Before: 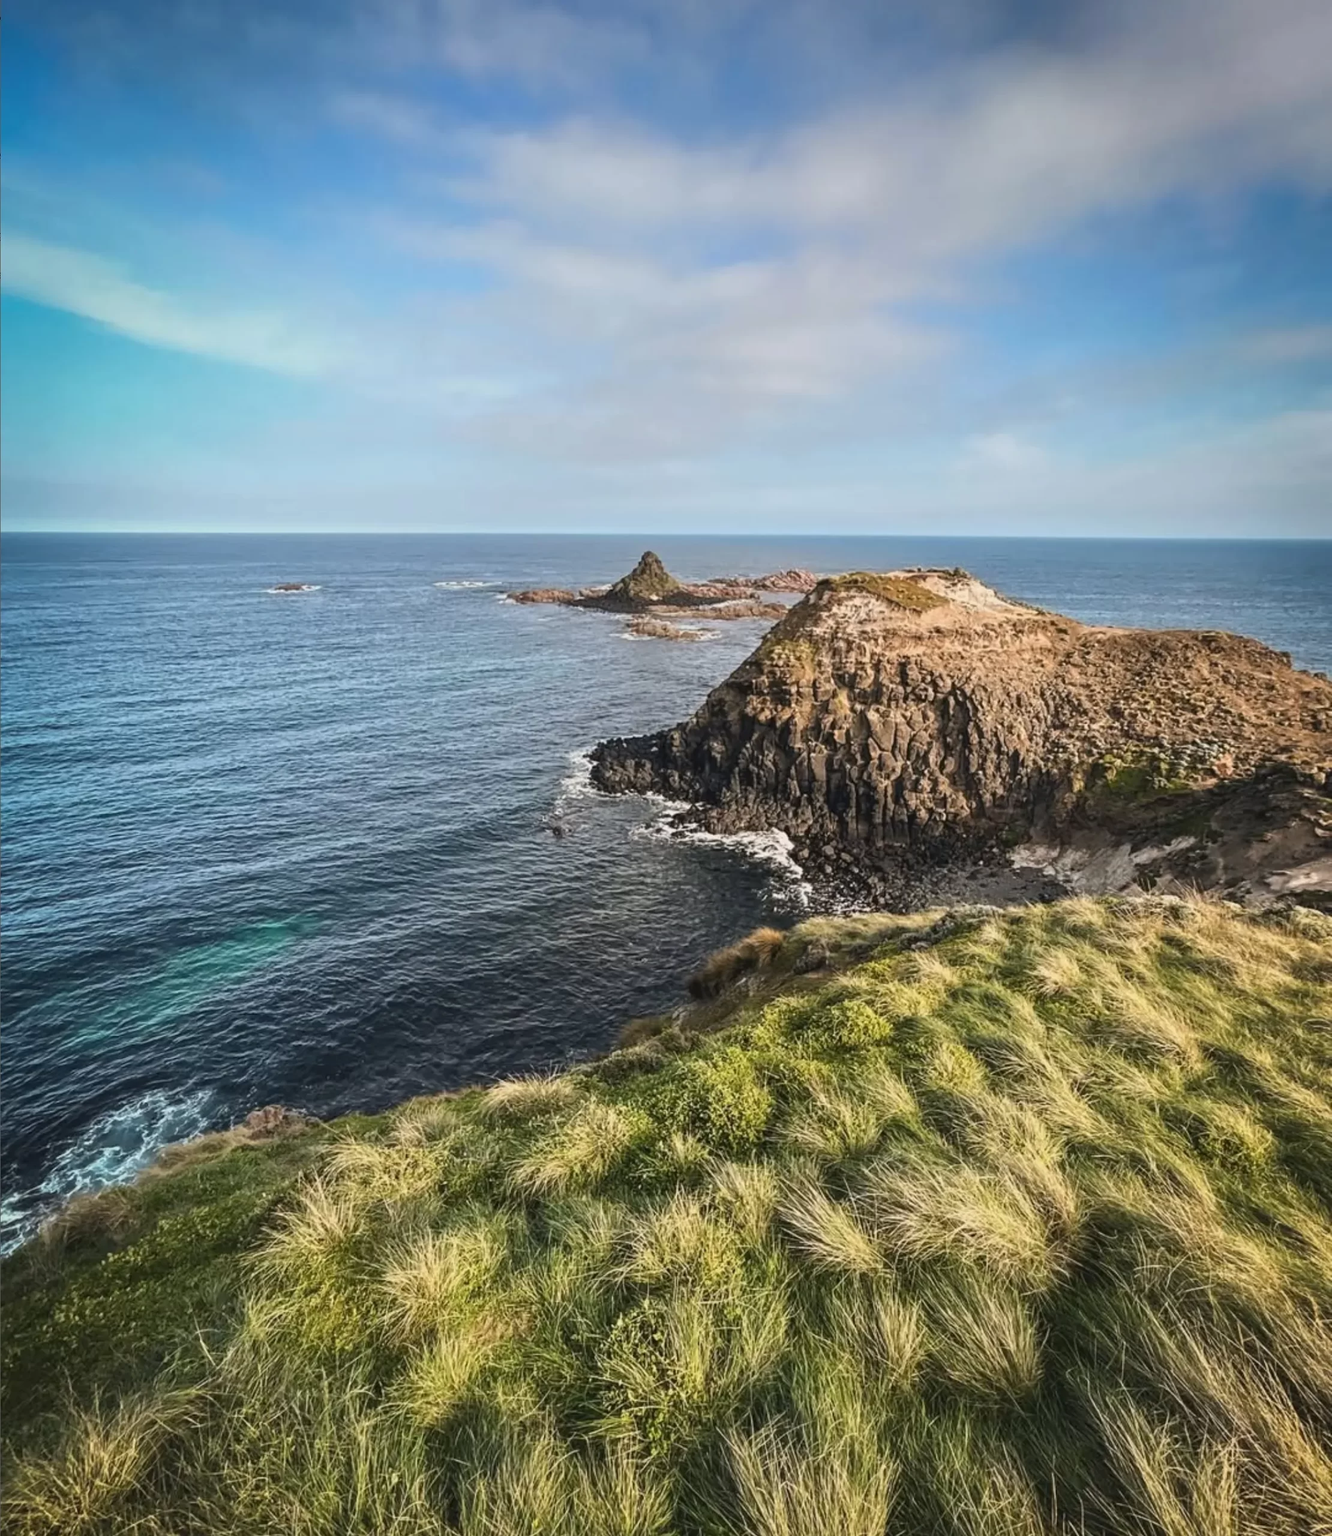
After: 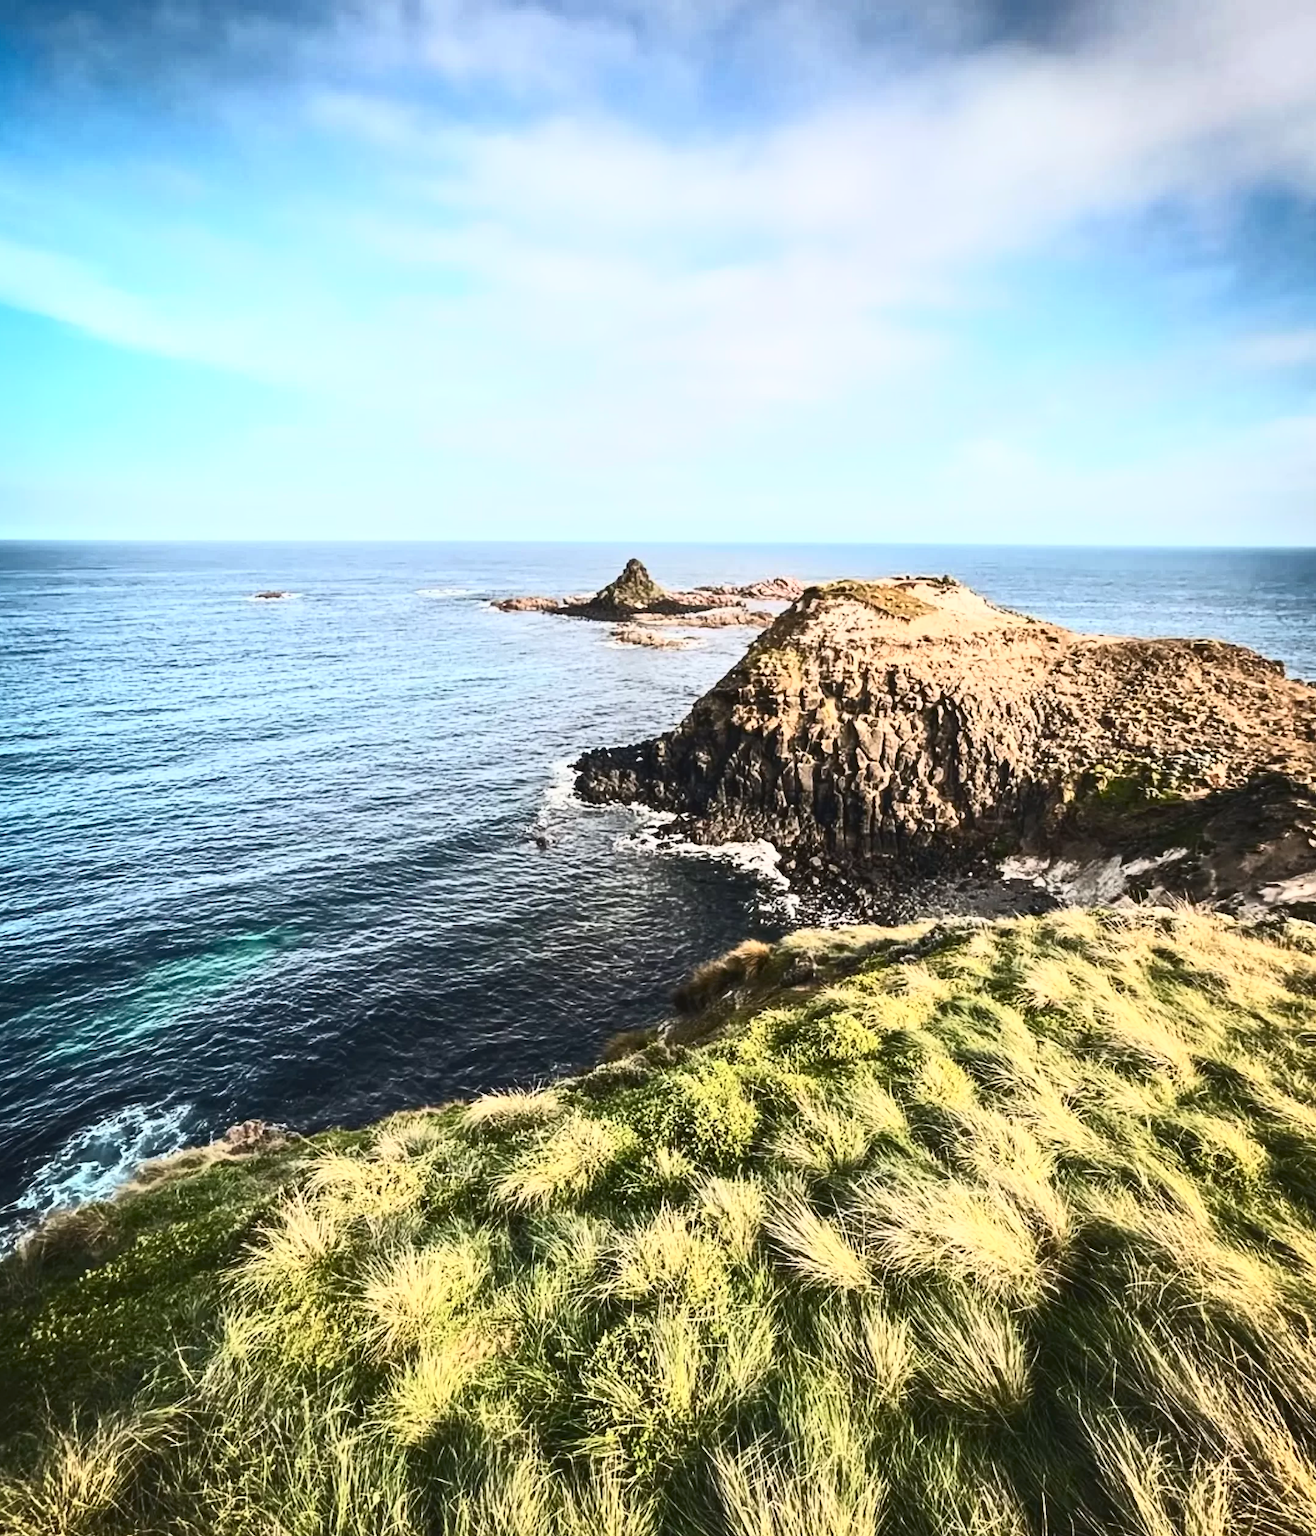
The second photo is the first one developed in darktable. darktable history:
crop and rotate: left 1.774%, right 0.633%, bottom 1.28%
contrast brightness saturation: contrast 0.62, brightness 0.34, saturation 0.14
